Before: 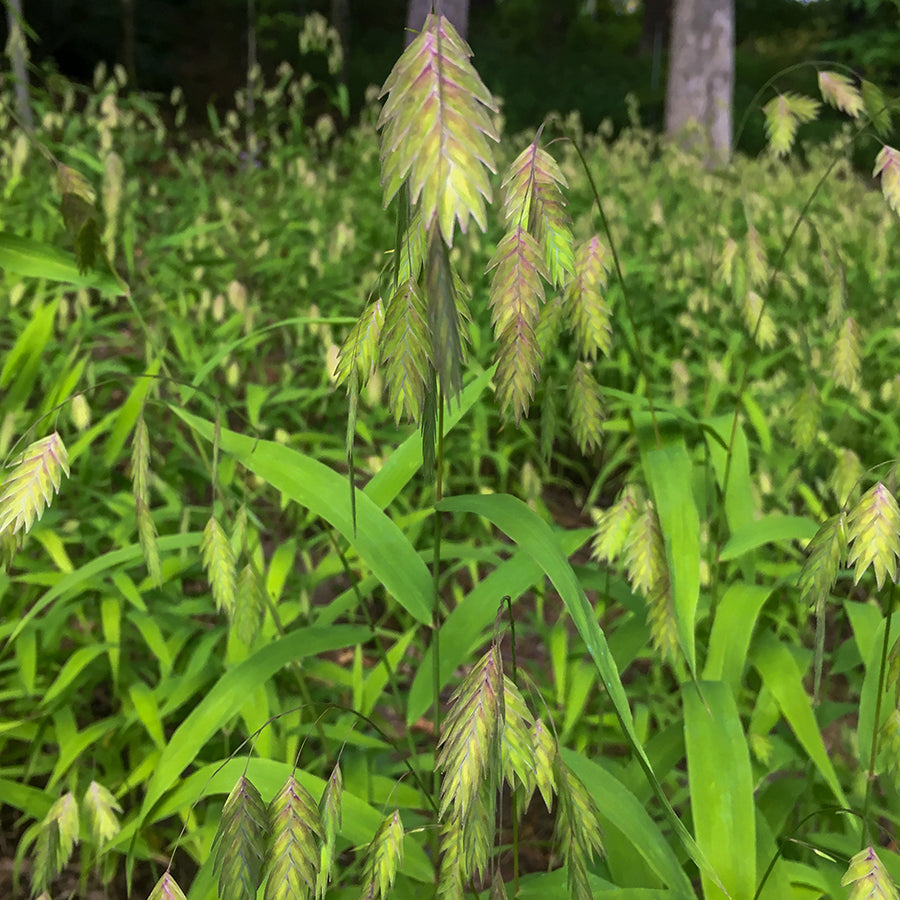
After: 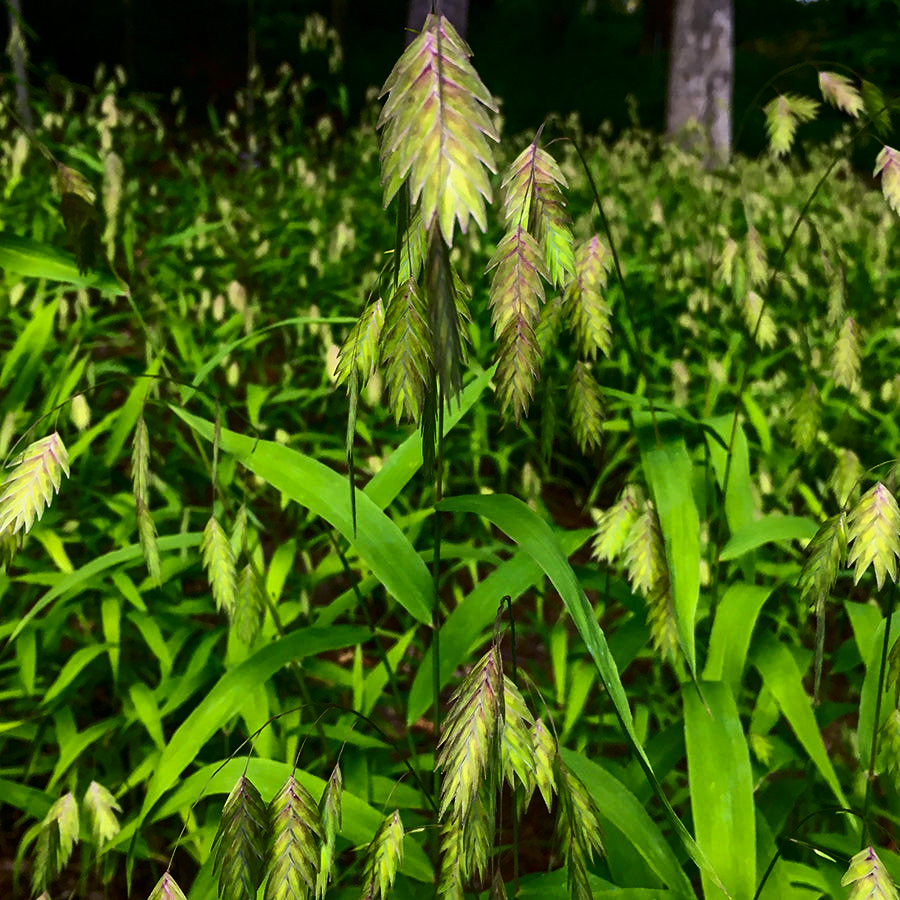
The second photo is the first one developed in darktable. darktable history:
contrast brightness saturation: contrast 0.241, brightness -0.228, saturation 0.144
